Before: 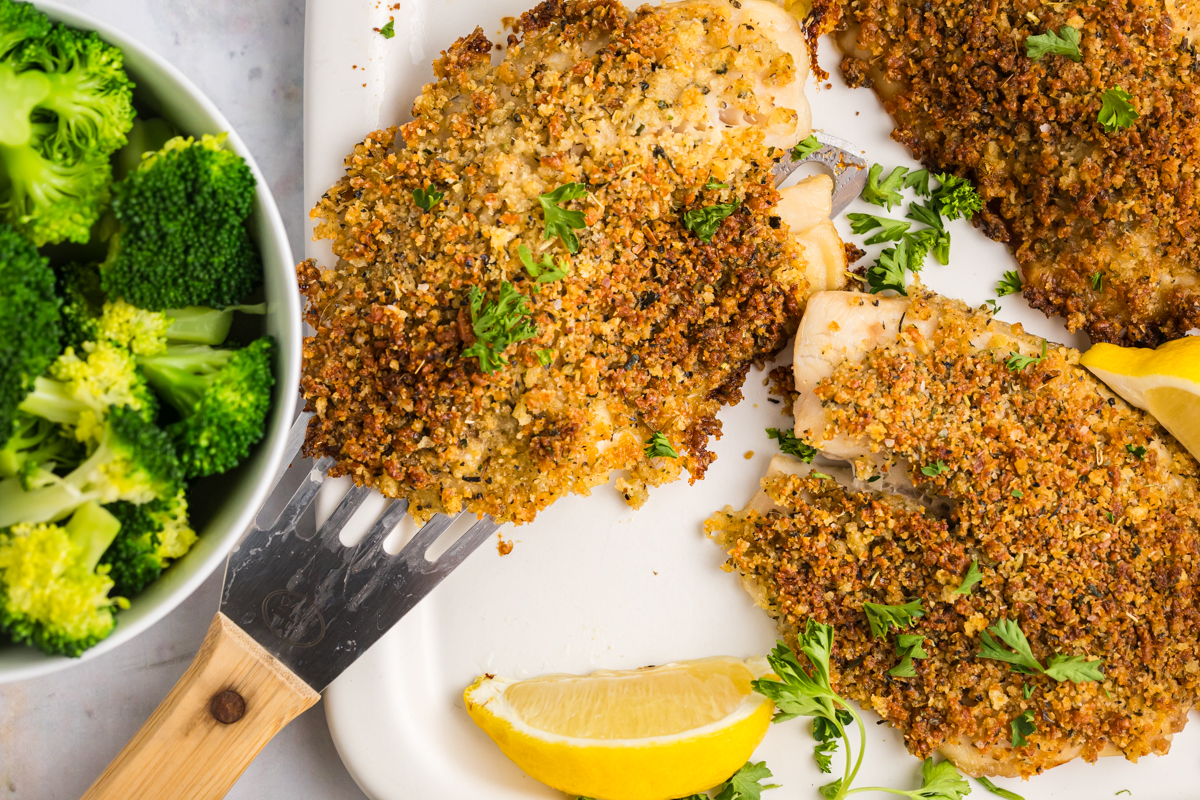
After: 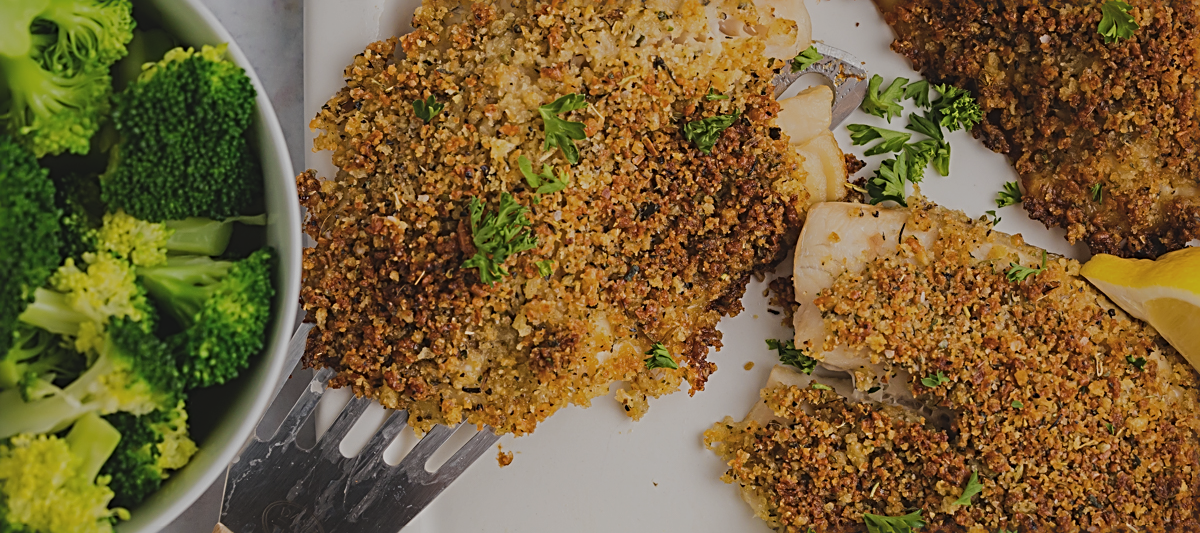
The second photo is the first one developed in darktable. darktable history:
exposure: black level correction -0.016, exposure -1.018 EV, compensate highlight preservation false
crop: top 11.166%, bottom 22.168%
sharpen: radius 2.676, amount 0.669
